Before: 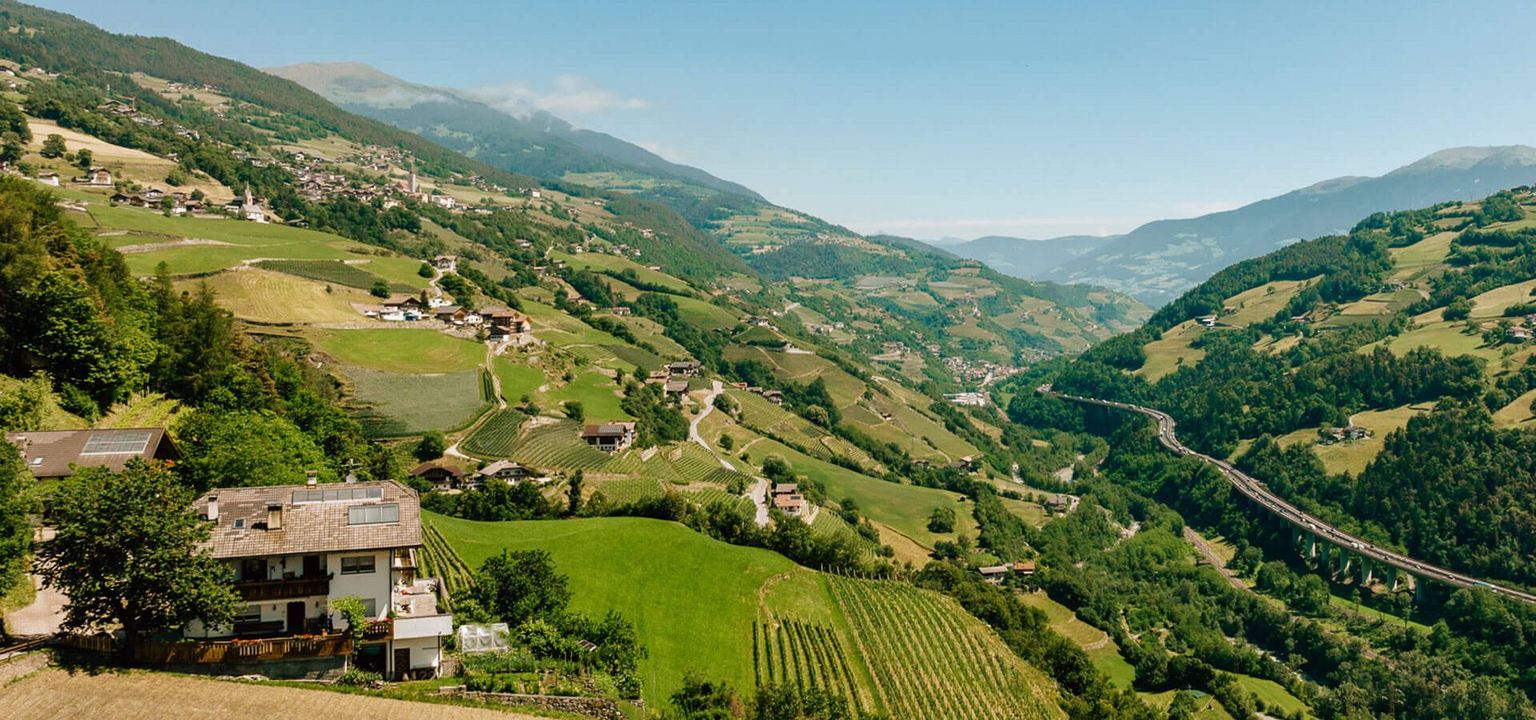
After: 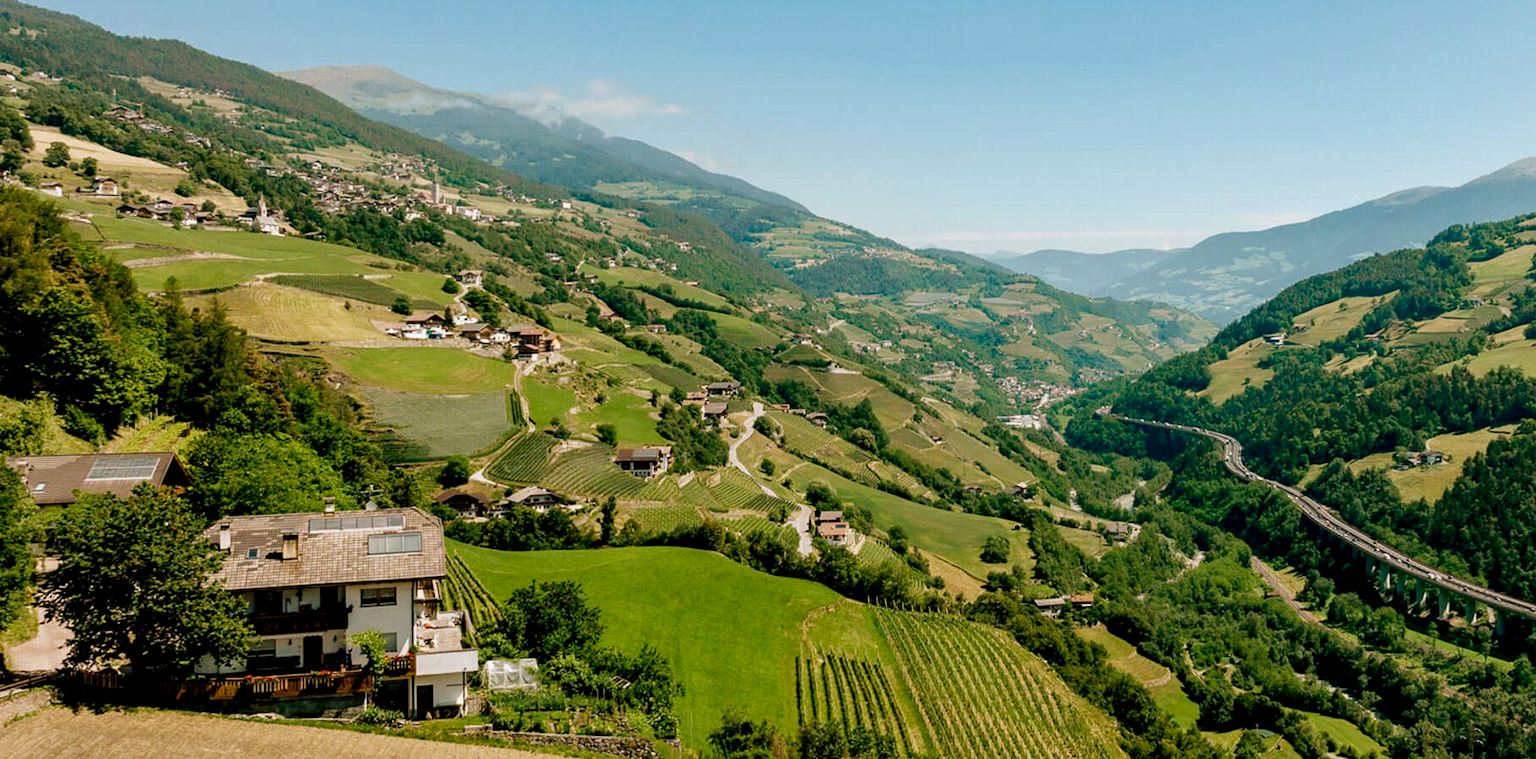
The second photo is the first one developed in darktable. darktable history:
crop and rotate: left 0%, right 5.357%
exposure: black level correction 0.009, compensate highlight preservation false
